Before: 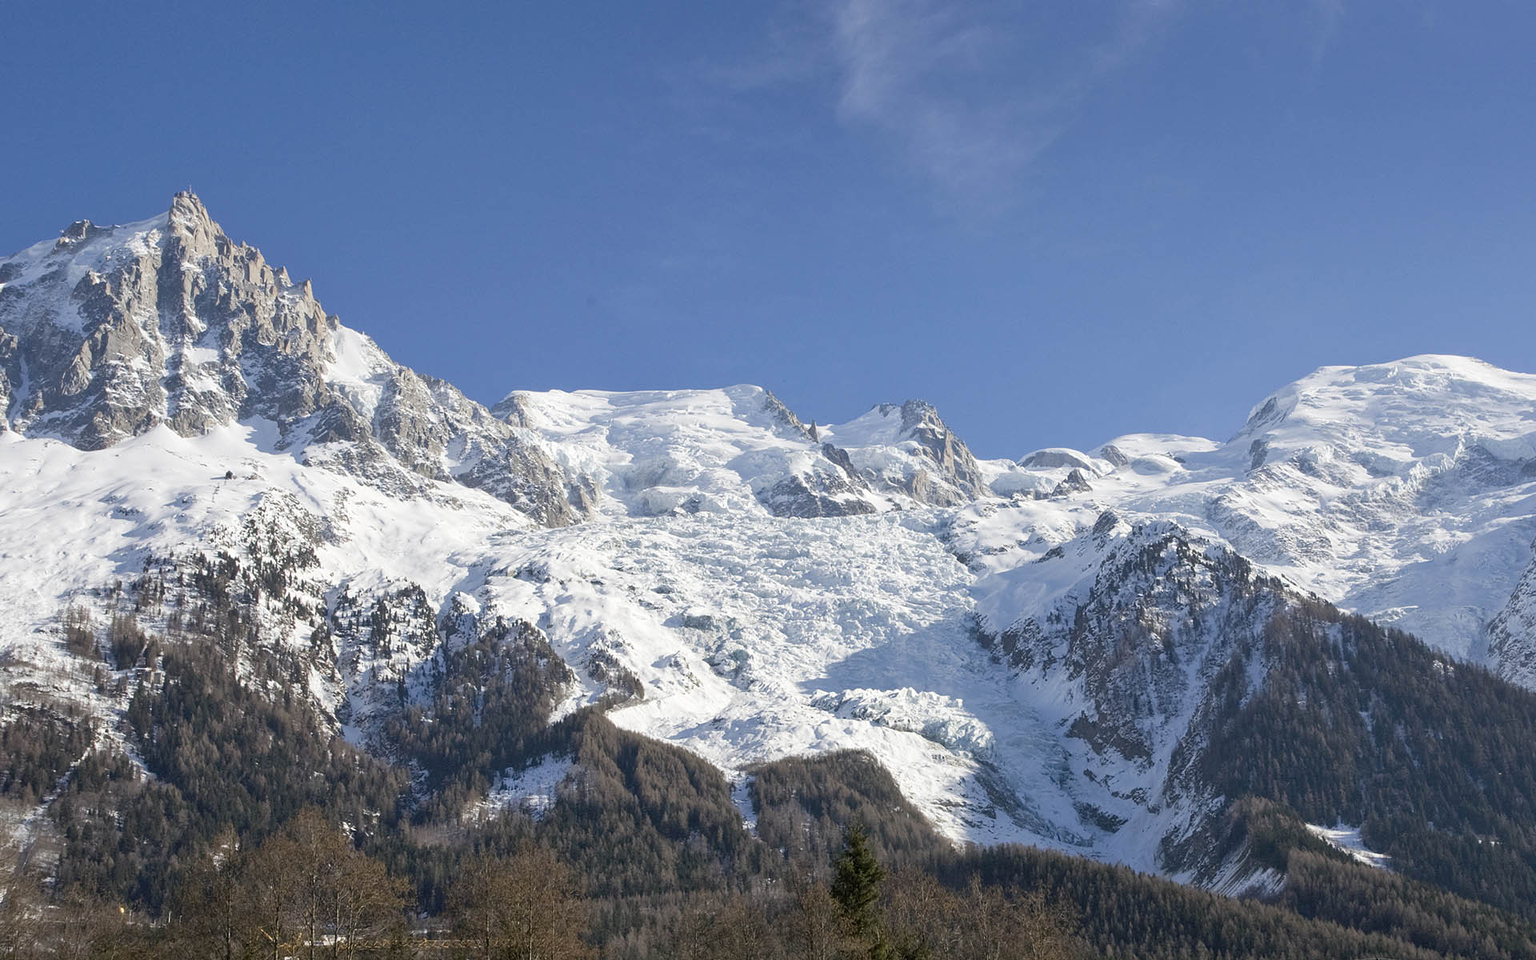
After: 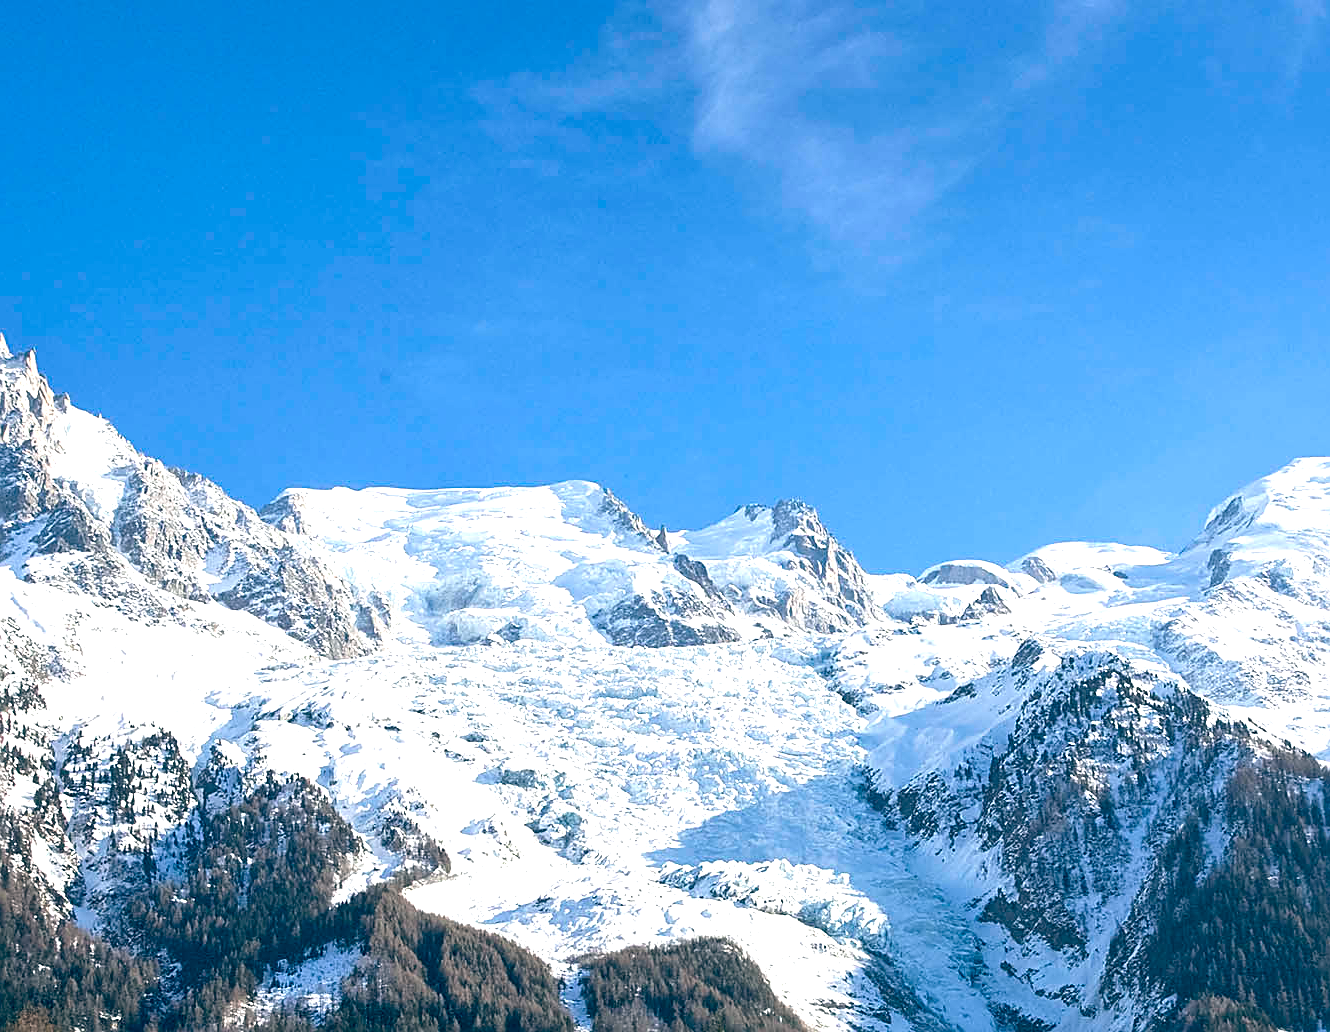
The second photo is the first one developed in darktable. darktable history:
sharpen: on, module defaults
crop: left 18.479%, right 12.2%, bottom 13.971%
color balance: lift [1.016, 0.983, 1, 1.017], gamma [0.958, 1, 1, 1], gain [0.981, 1.007, 0.993, 1.002], input saturation 118.26%, contrast 13.43%, contrast fulcrum 21.62%, output saturation 82.76%
exposure: black level correction 0.012, exposure 0.7 EV, compensate exposure bias true, compensate highlight preservation false
